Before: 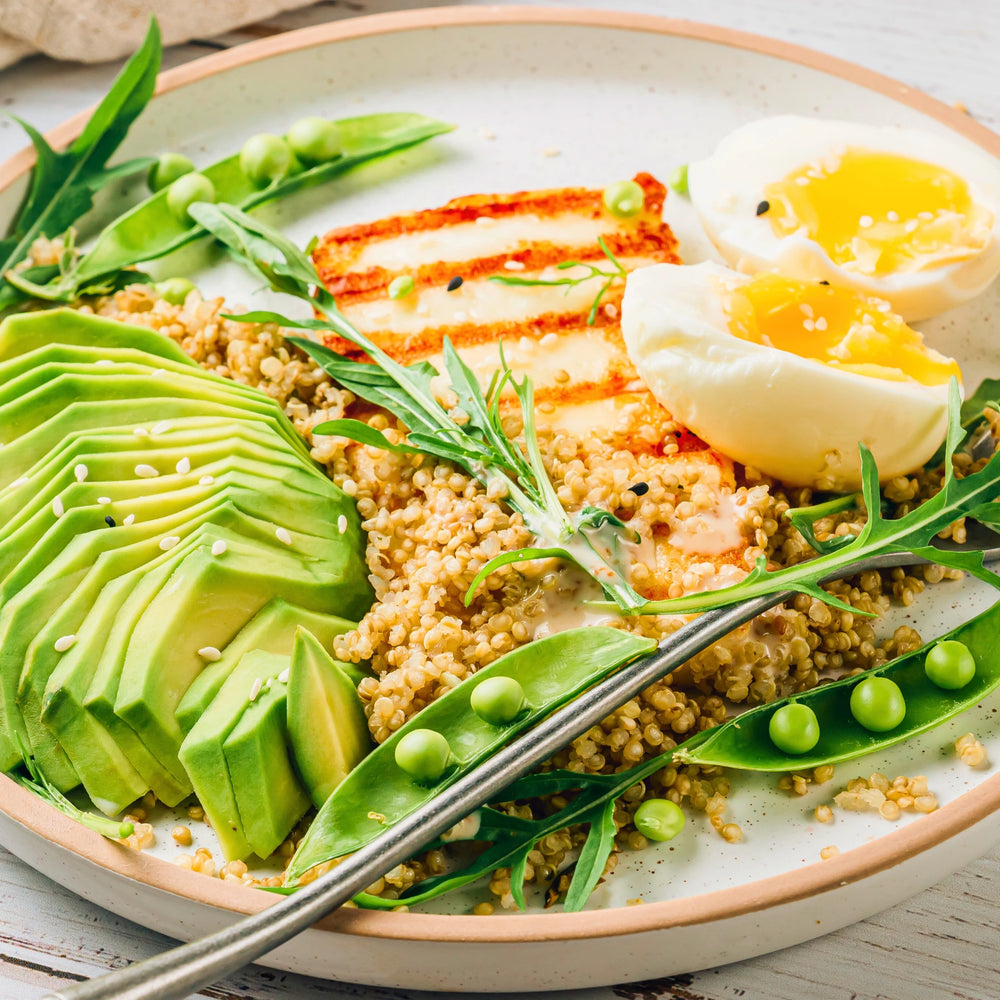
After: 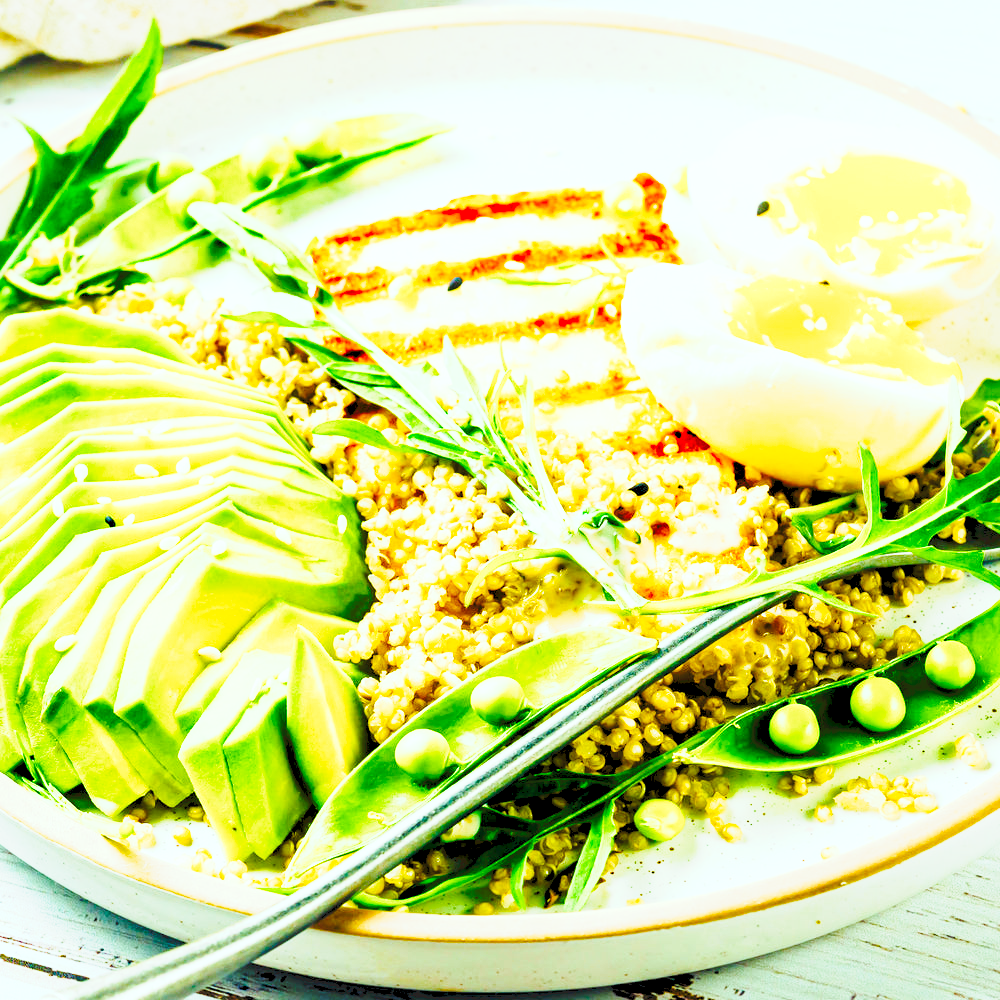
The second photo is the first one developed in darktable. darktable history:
color balance: mode lift, gamma, gain (sRGB), lift [0.997, 0.979, 1.021, 1.011], gamma [1, 1.084, 0.916, 0.998], gain [1, 0.87, 1.13, 1.101], contrast 4.55%, contrast fulcrum 38.24%, output saturation 104.09%
color balance rgb: perceptual saturation grading › global saturation 24.74%, perceptual saturation grading › highlights -51.22%, perceptual saturation grading › mid-tones 19.16%, perceptual saturation grading › shadows 60.98%, global vibrance 50%
rgb levels: levels [[0.013, 0.434, 0.89], [0, 0.5, 1], [0, 0.5, 1]]
tone curve: curves: ch0 [(0, 0) (0.003, 0.037) (0.011, 0.061) (0.025, 0.104) (0.044, 0.145) (0.069, 0.145) (0.1, 0.127) (0.136, 0.175) (0.177, 0.207) (0.224, 0.252) (0.277, 0.341) (0.335, 0.446) (0.399, 0.554) (0.468, 0.658) (0.543, 0.757) (0.623, 0.843) (0.709, 0.919) (0.801, 0.958) (0.898, 0.975) (1, 1)], preserve colors none
